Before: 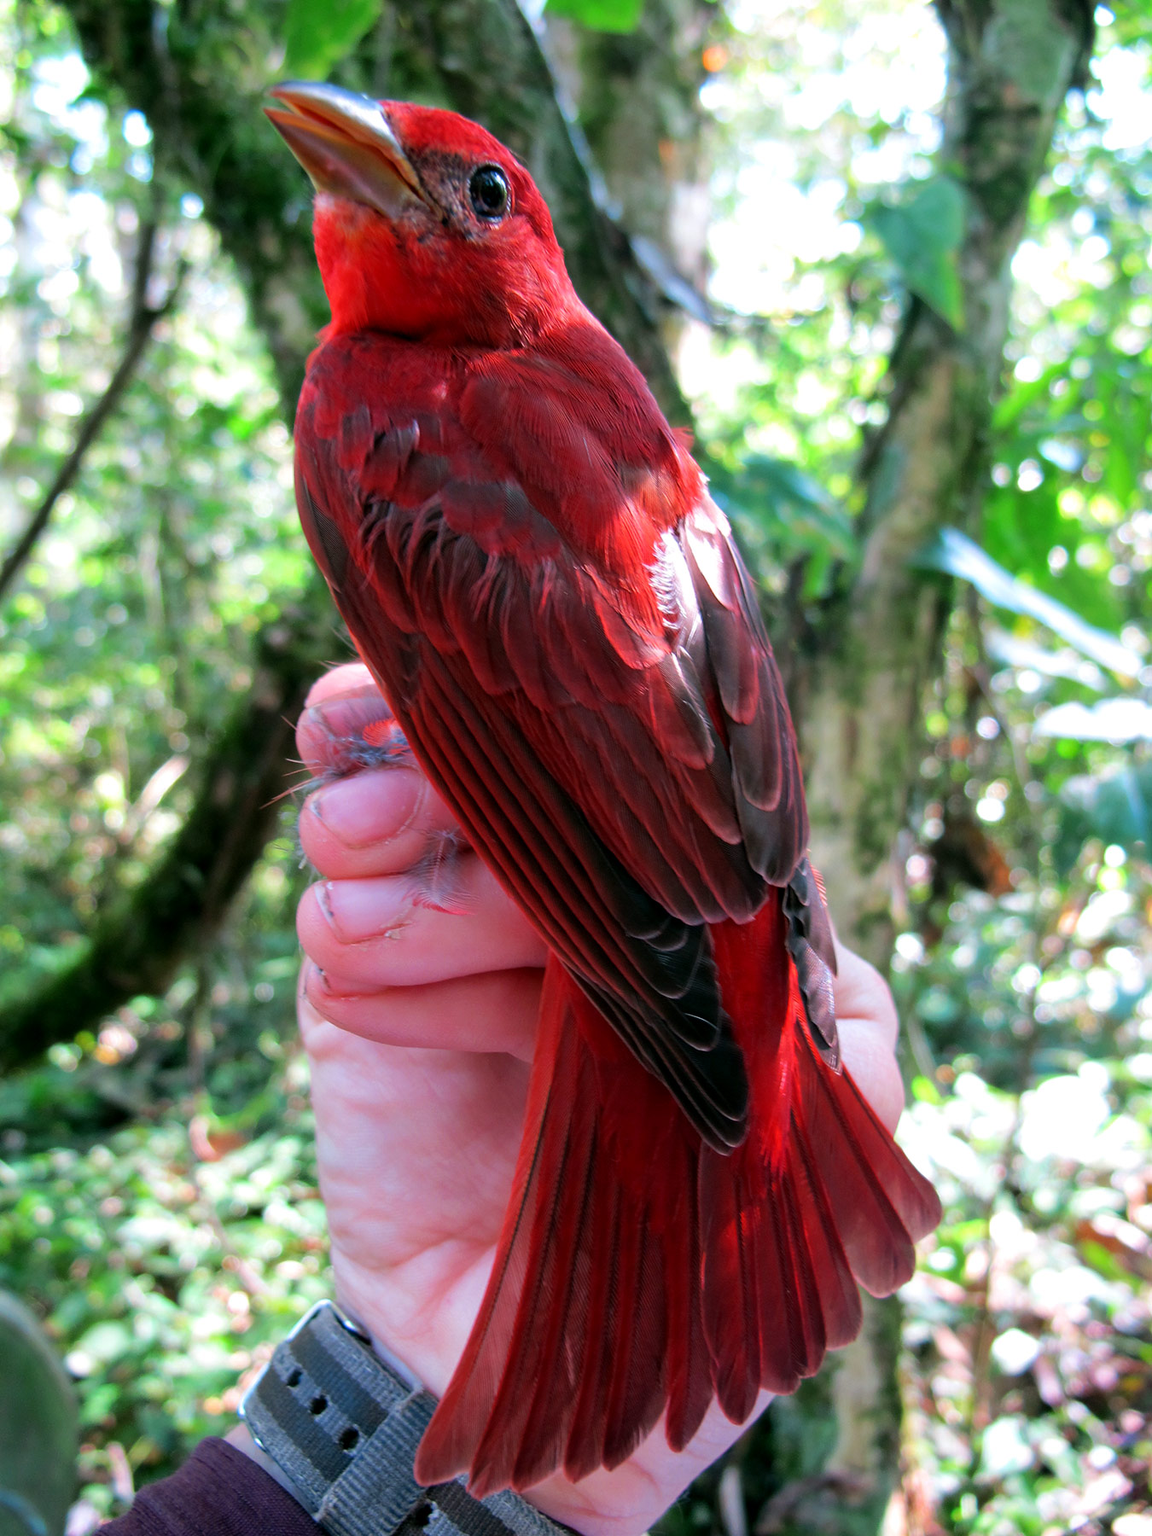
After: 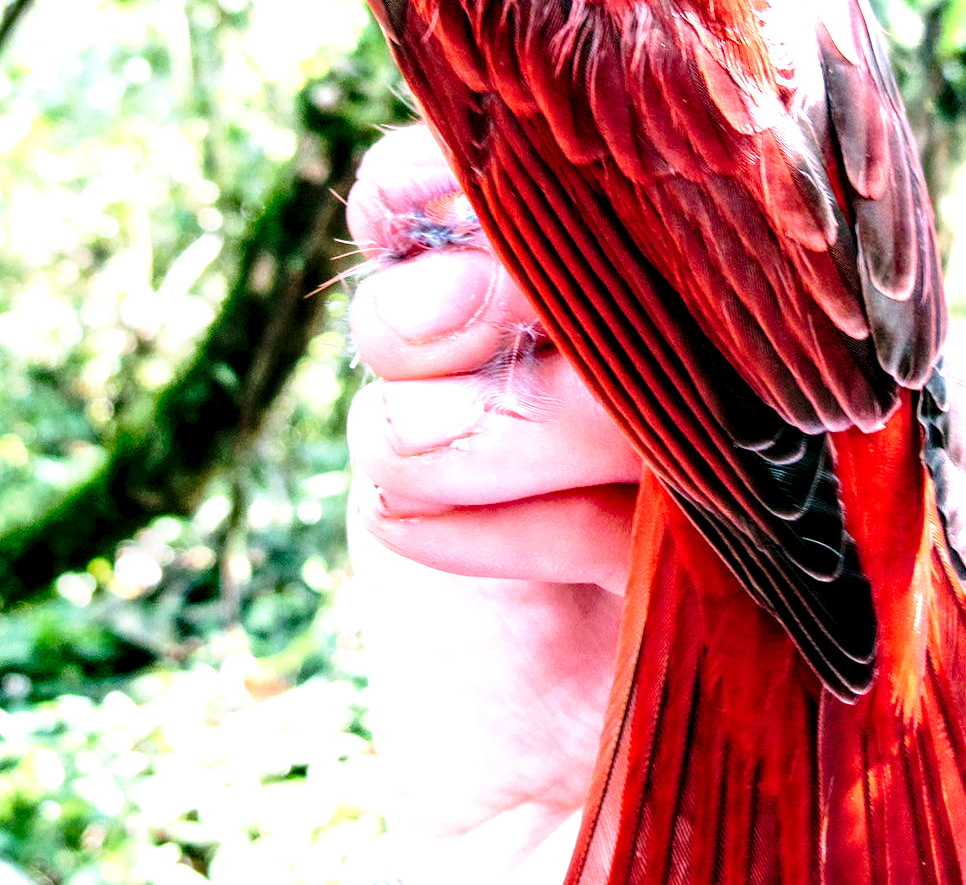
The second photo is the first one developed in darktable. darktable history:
base curve: curves: ch0 [(0, 0) (0.032, 0.037) (0.105, 0.228) (0.435, 0.76) (0.856, 0.983) (1, 1)], preserve colors none
velvia: strength 15.64%
exposure: black level correction 0, exposure 1.288 EV, compensate highlight preservation false
crop: top 36.156%, right 28.413%, bottom 14.667%
local contrast: highlights 17%, detail 188%
